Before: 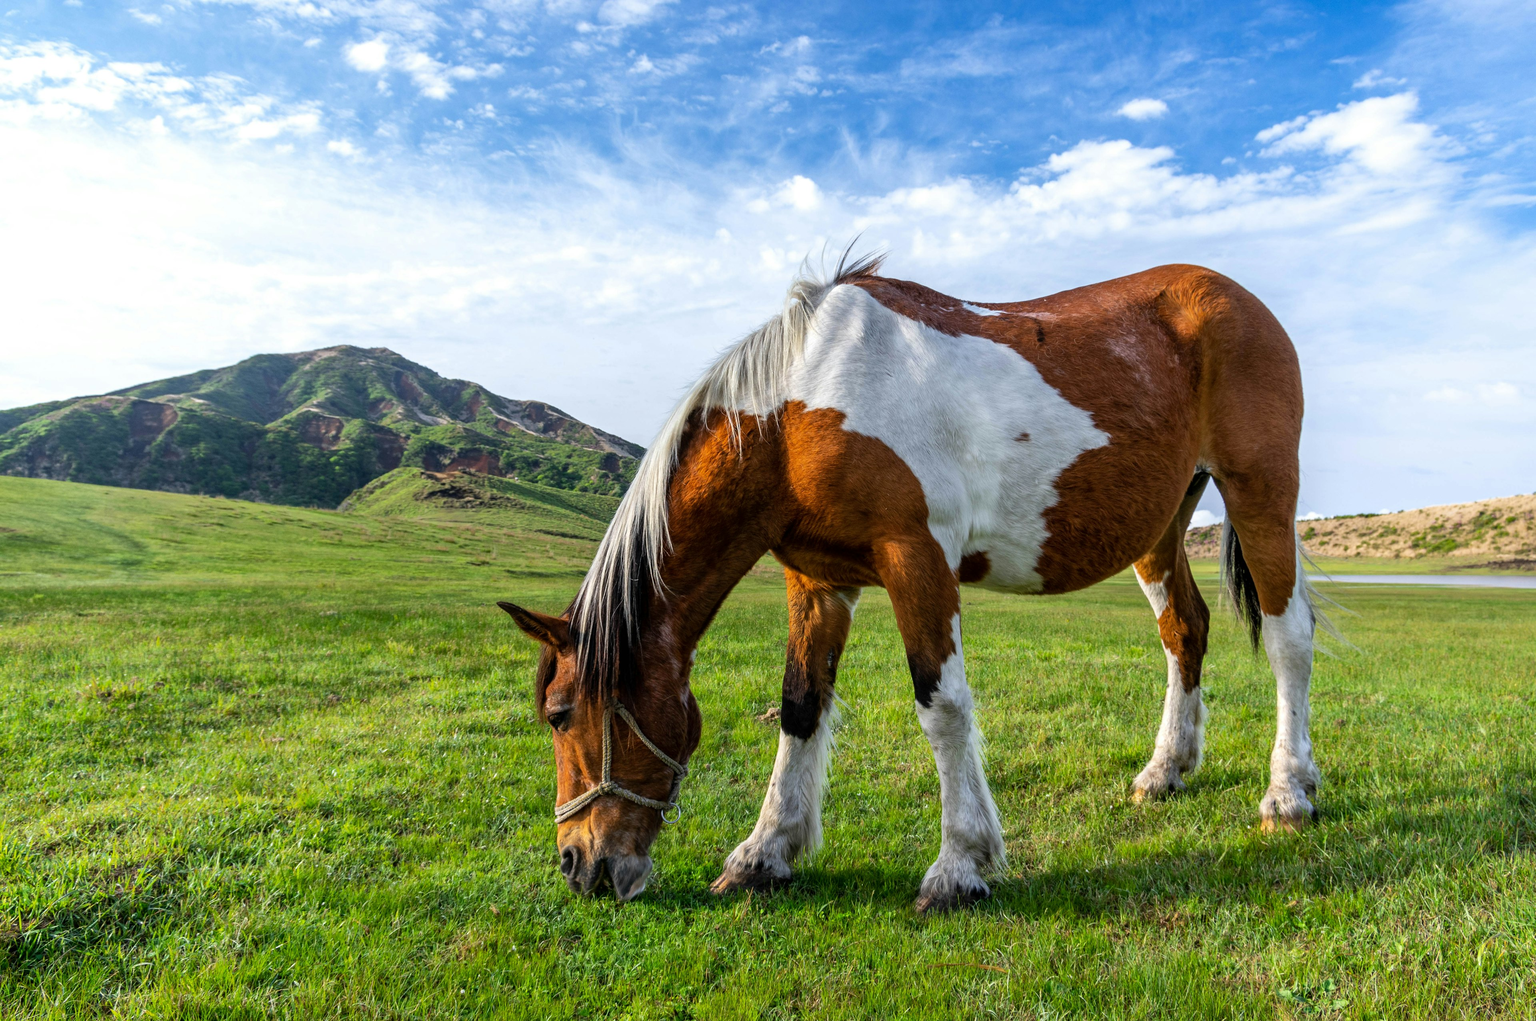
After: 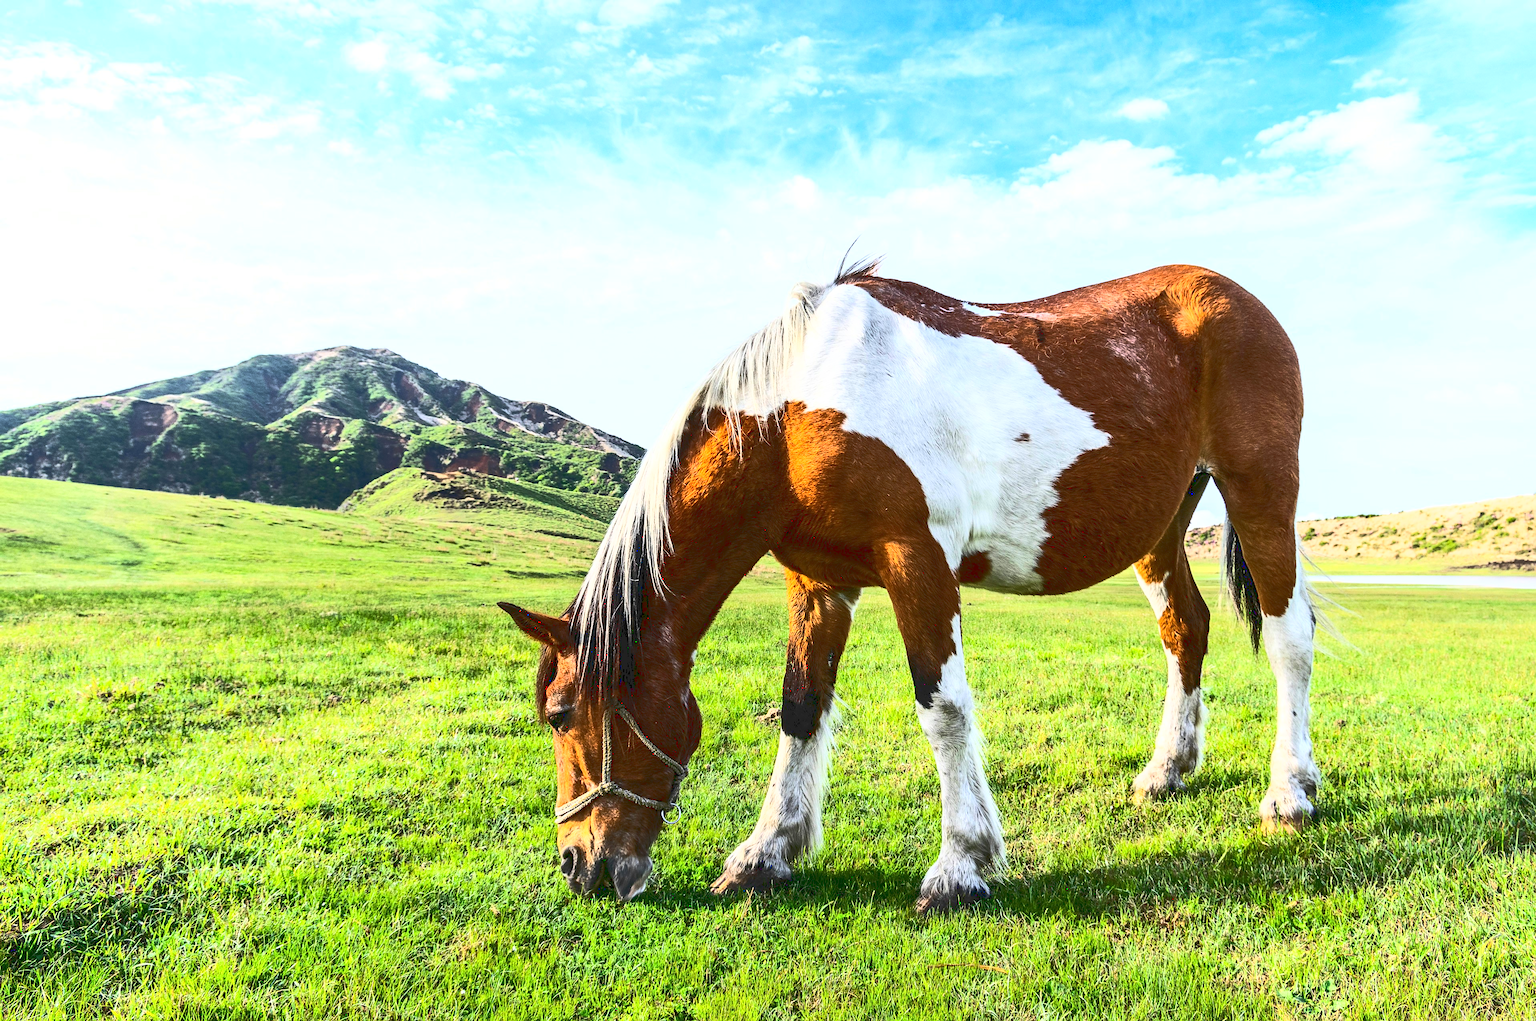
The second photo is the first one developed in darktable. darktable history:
base curve: curves: ch0 [(0, 0.015) (0.085, 0.116) (0.134, 0.298) (0.19, 0.545) (0.296, 0.764) (0.599, 0.982) (1, 1)]
sharpen: on, module defaults
